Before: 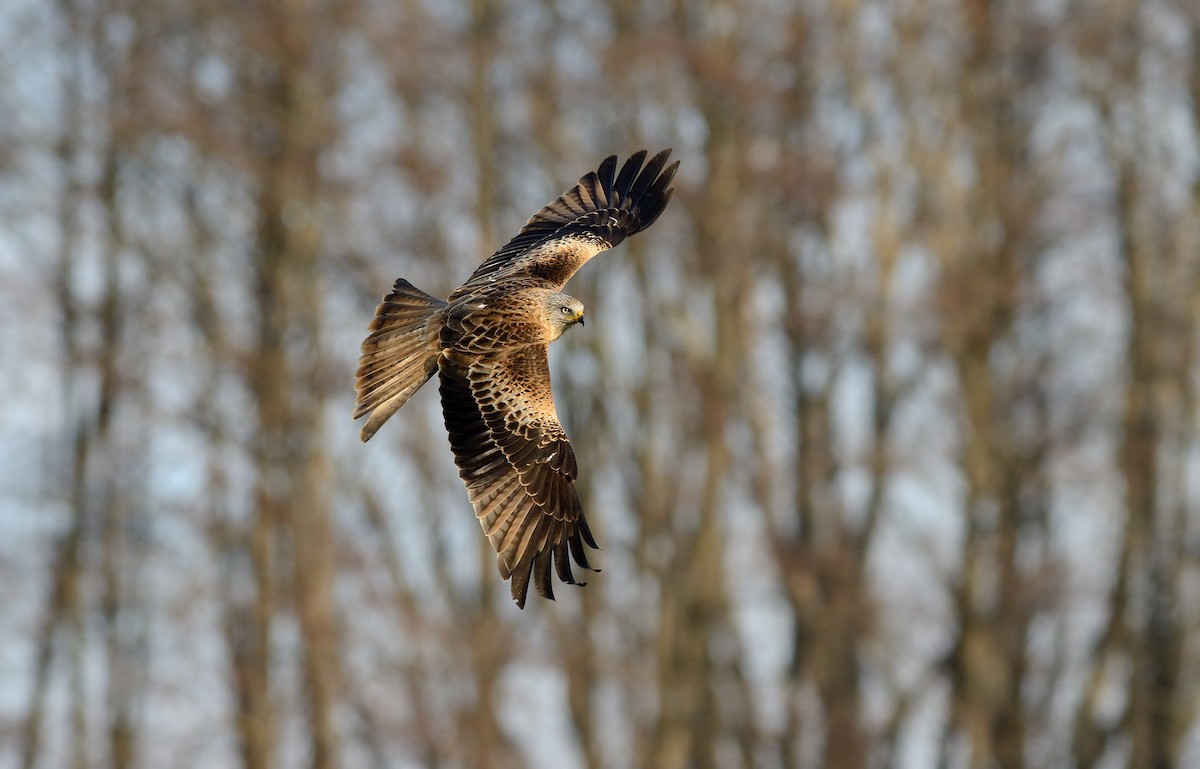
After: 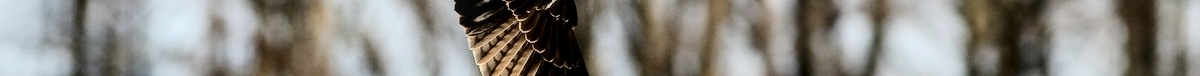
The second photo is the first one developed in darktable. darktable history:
contrast brightness saturation: contrast 0.28
local contrast: on, module defaults
crop and rotate: top 59.084%, bottom 30.916%
filmic rgb: black relative exposure -5 EV, hardness 2.88, contrast 1.4, highlights saturation mix -30%
